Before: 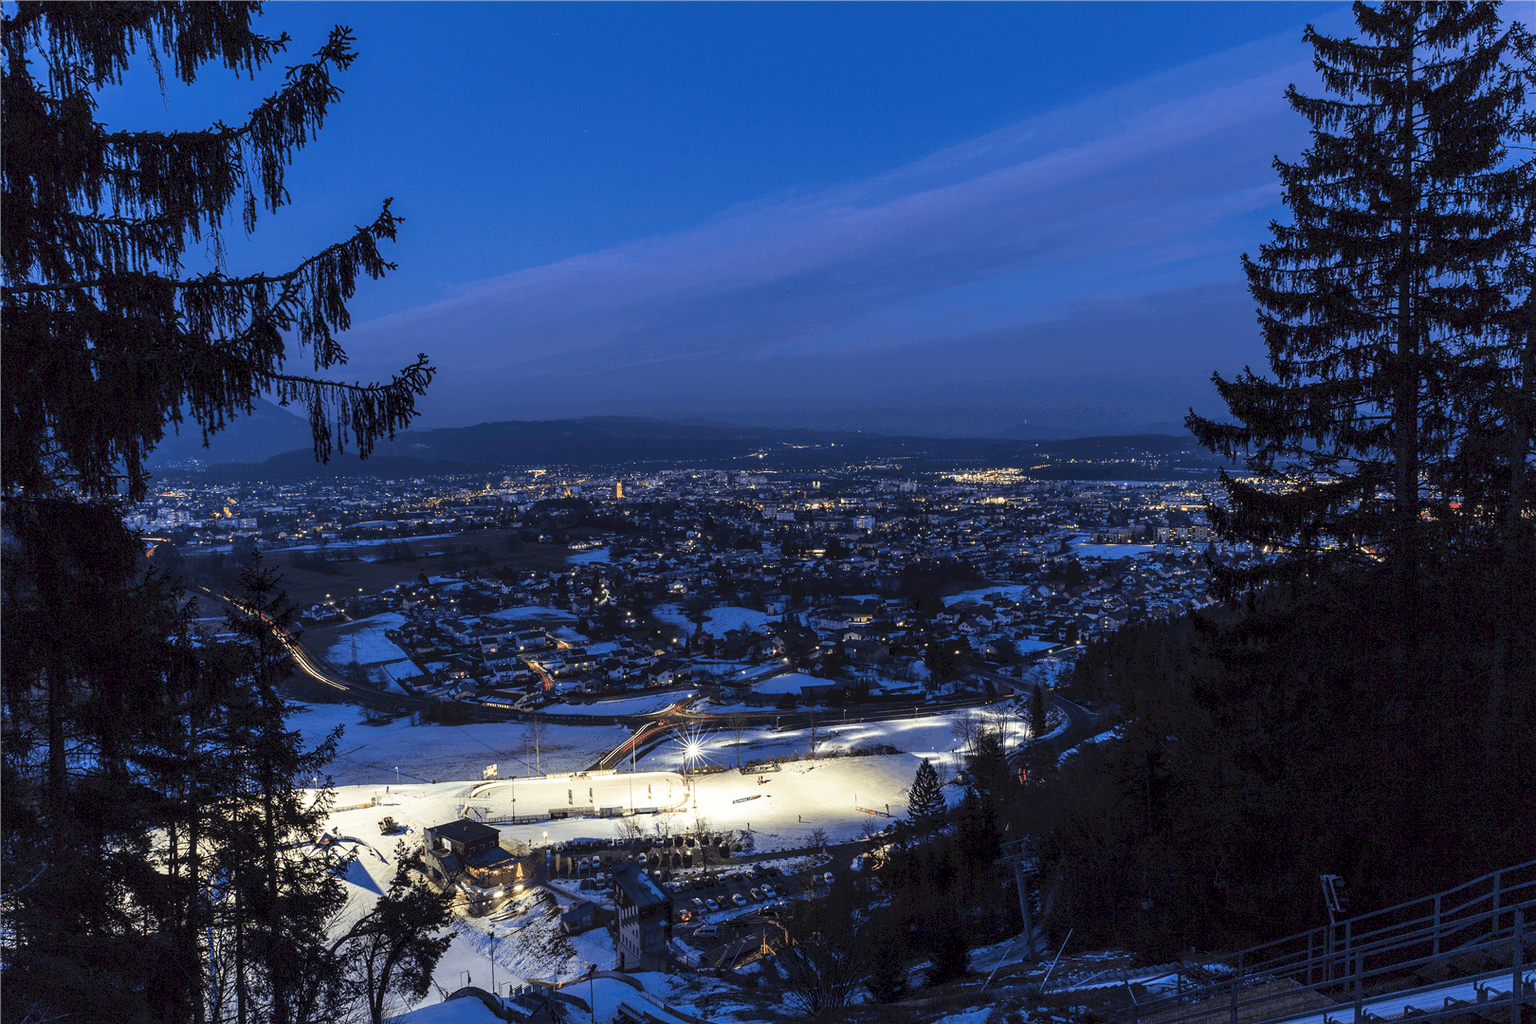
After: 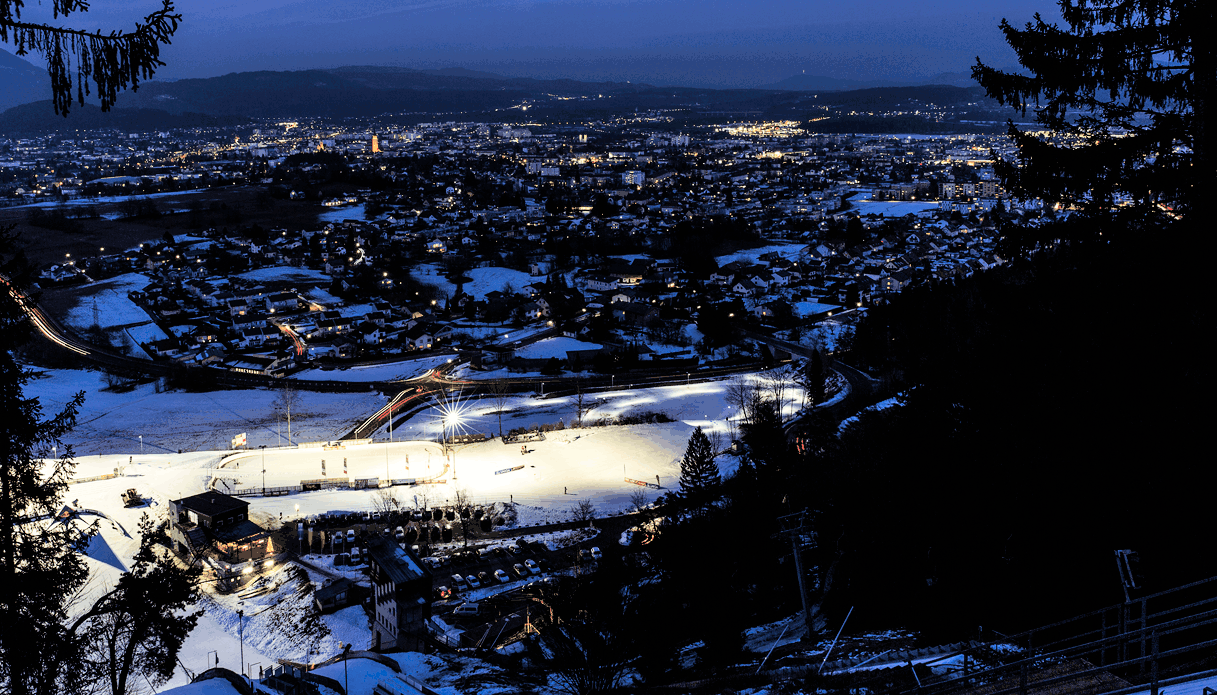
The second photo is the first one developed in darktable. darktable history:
filmic rgb: black relative exposure -5.09 EV, white relative exposure 3.97 EV, threshold 3.04 EV, hardness 2.9, contrast 1.298, enable highlight reconstruction true
levels: mode automatic
crop and rotate: left 17.192%, top 34.653%, right 7.651%, bottom 0.903%
